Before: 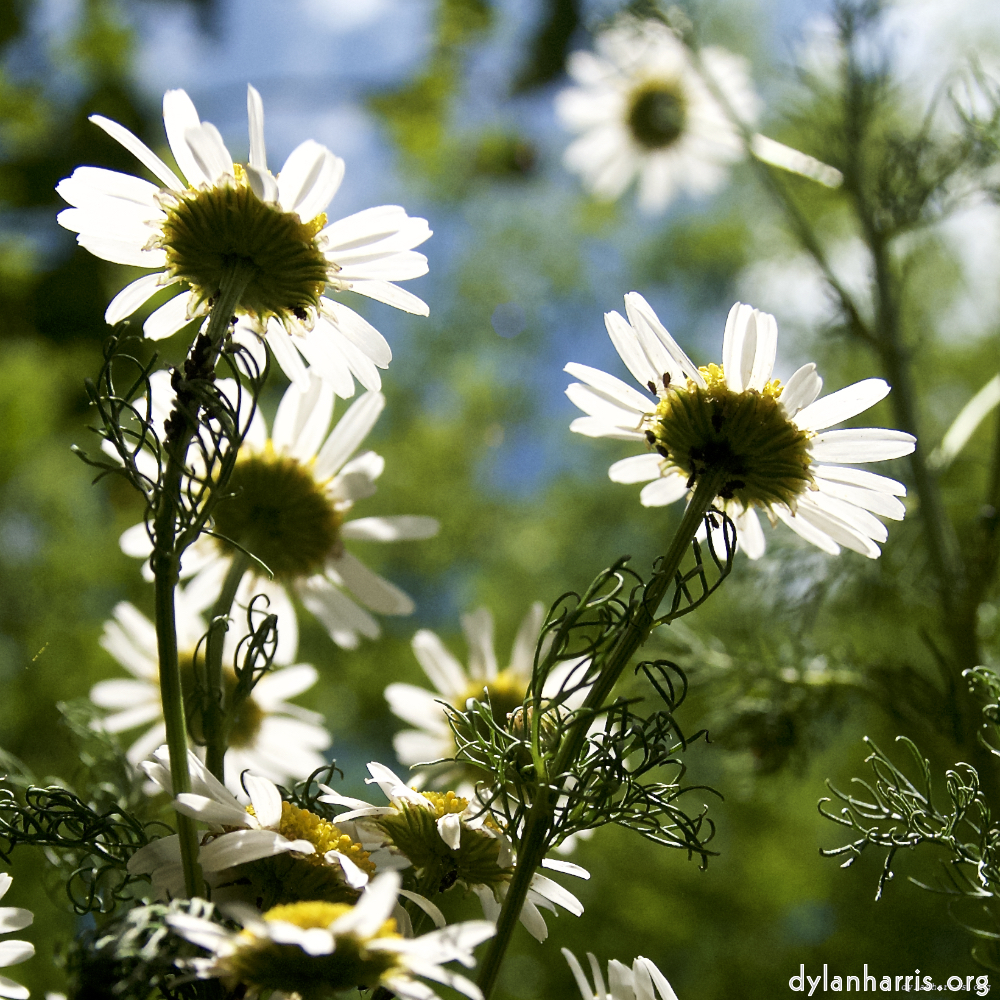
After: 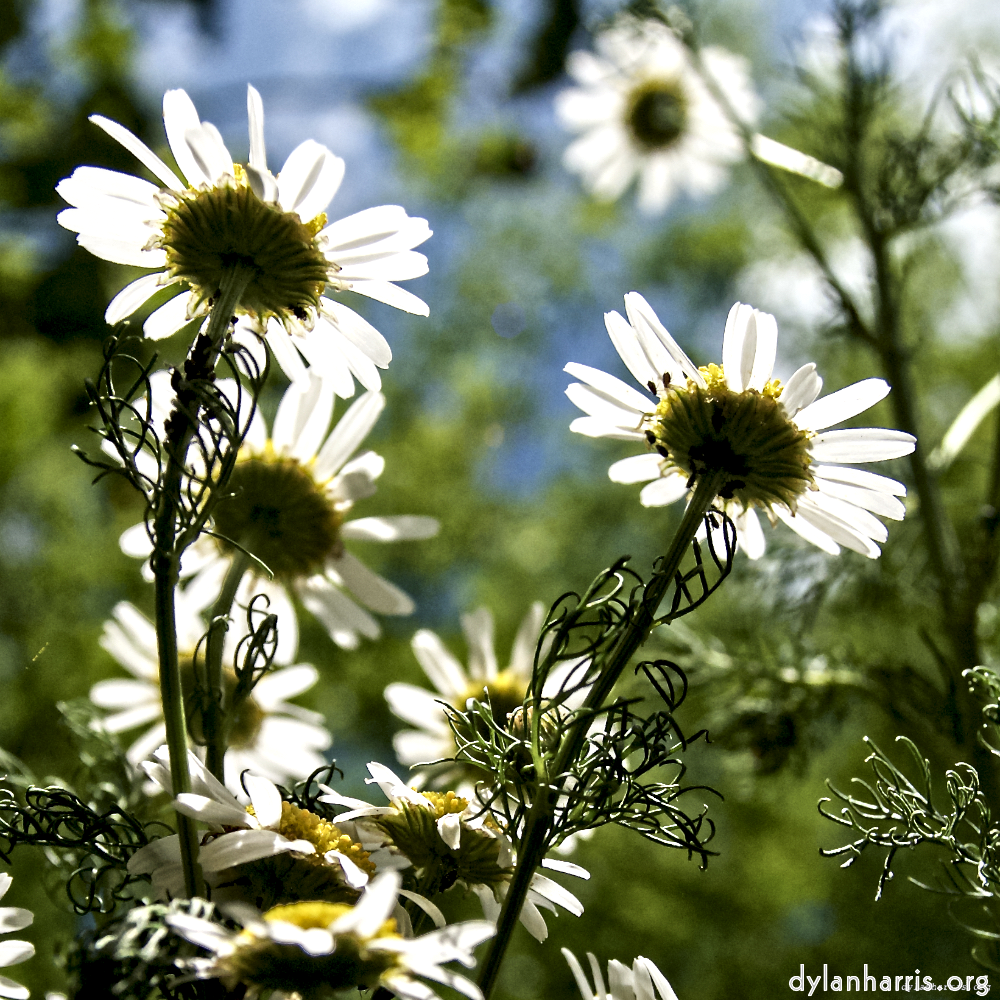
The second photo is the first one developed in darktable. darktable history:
contrast equalizer: y [[0.511, 0.558, 0.631, 0.632, 0.559, 0.512], [0.5 ×6], [0.507, 0.559, 0.627, 0.644, 0.647, 0.647], [0 ×6], [0 ×6]]
